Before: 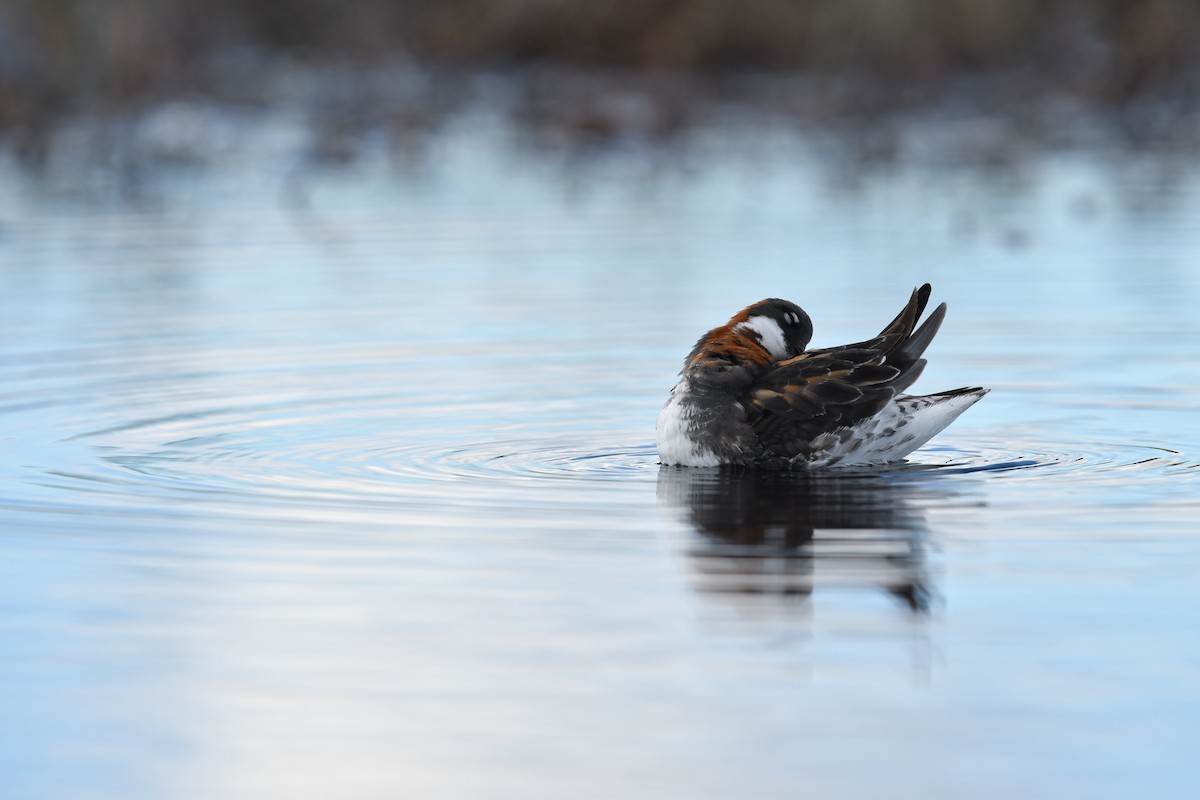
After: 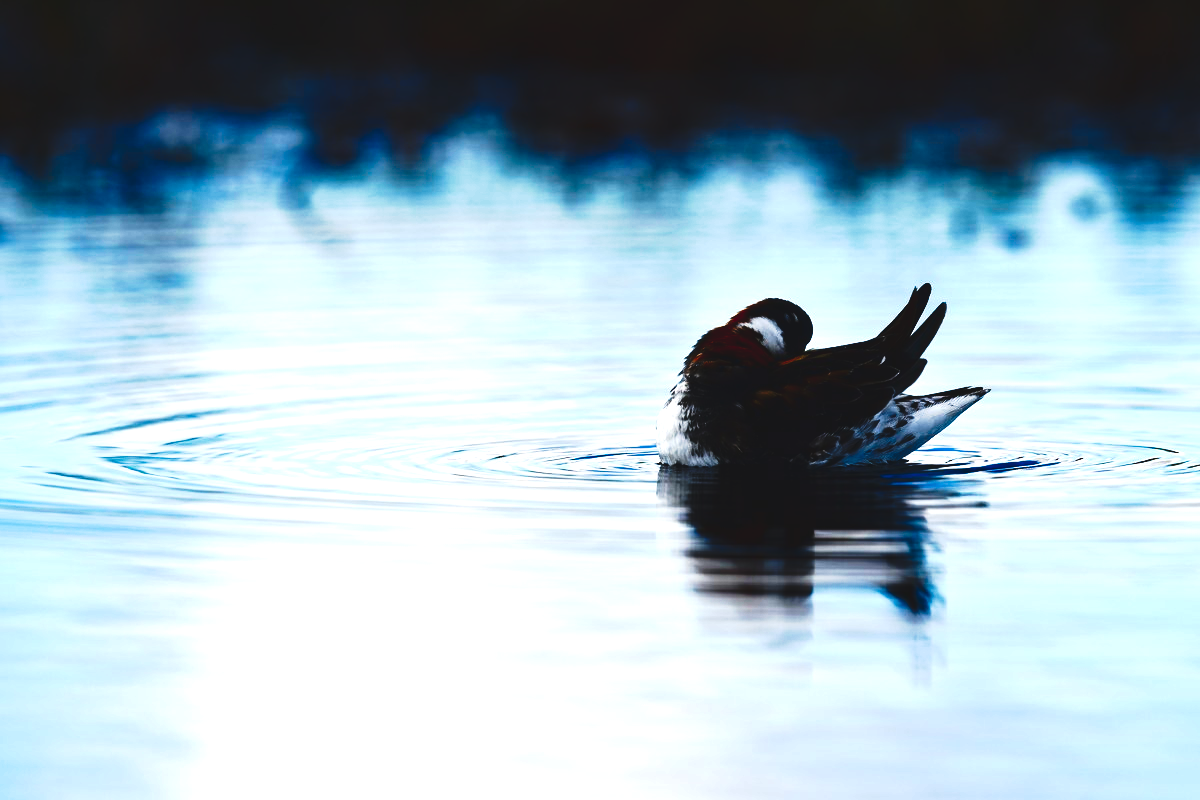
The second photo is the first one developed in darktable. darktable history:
exposure: black level correction 0, exposure 0.691 EV, compensate highlight preservation false
contrast brightness saturation: brightness -0.995, saturation 0.991
tone curve: curves: ch0 [(0, 0.072) (0.249, 0.176) (0.518, 0.489) (0.832, 0.854) (1, 0.948)], preserve colors none
